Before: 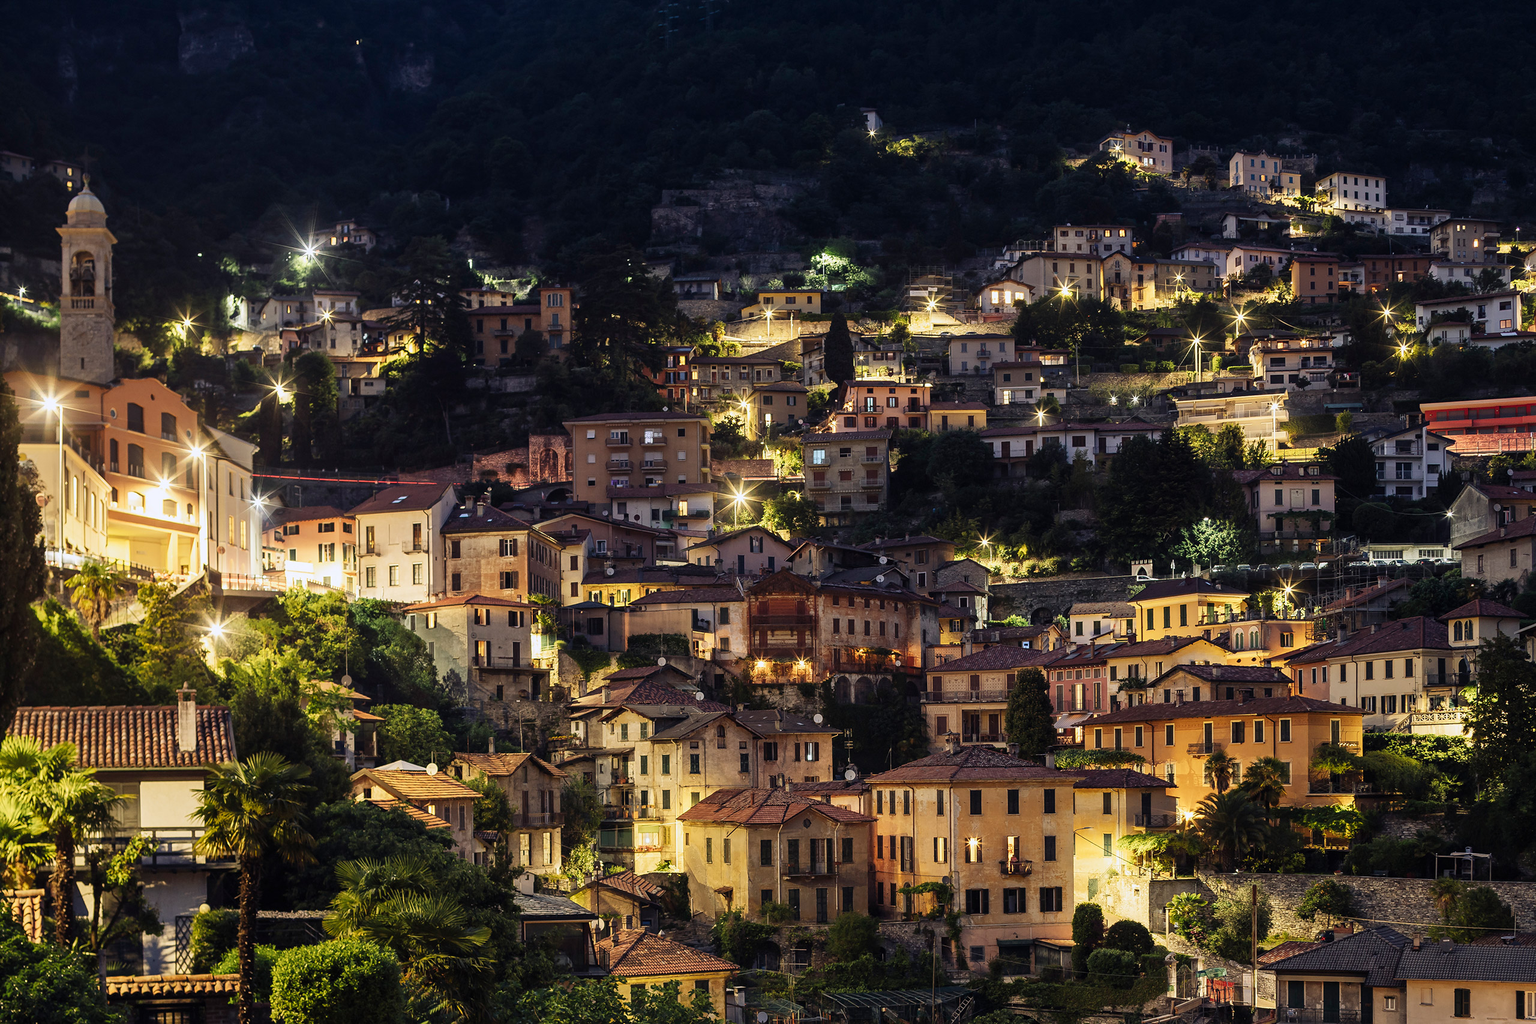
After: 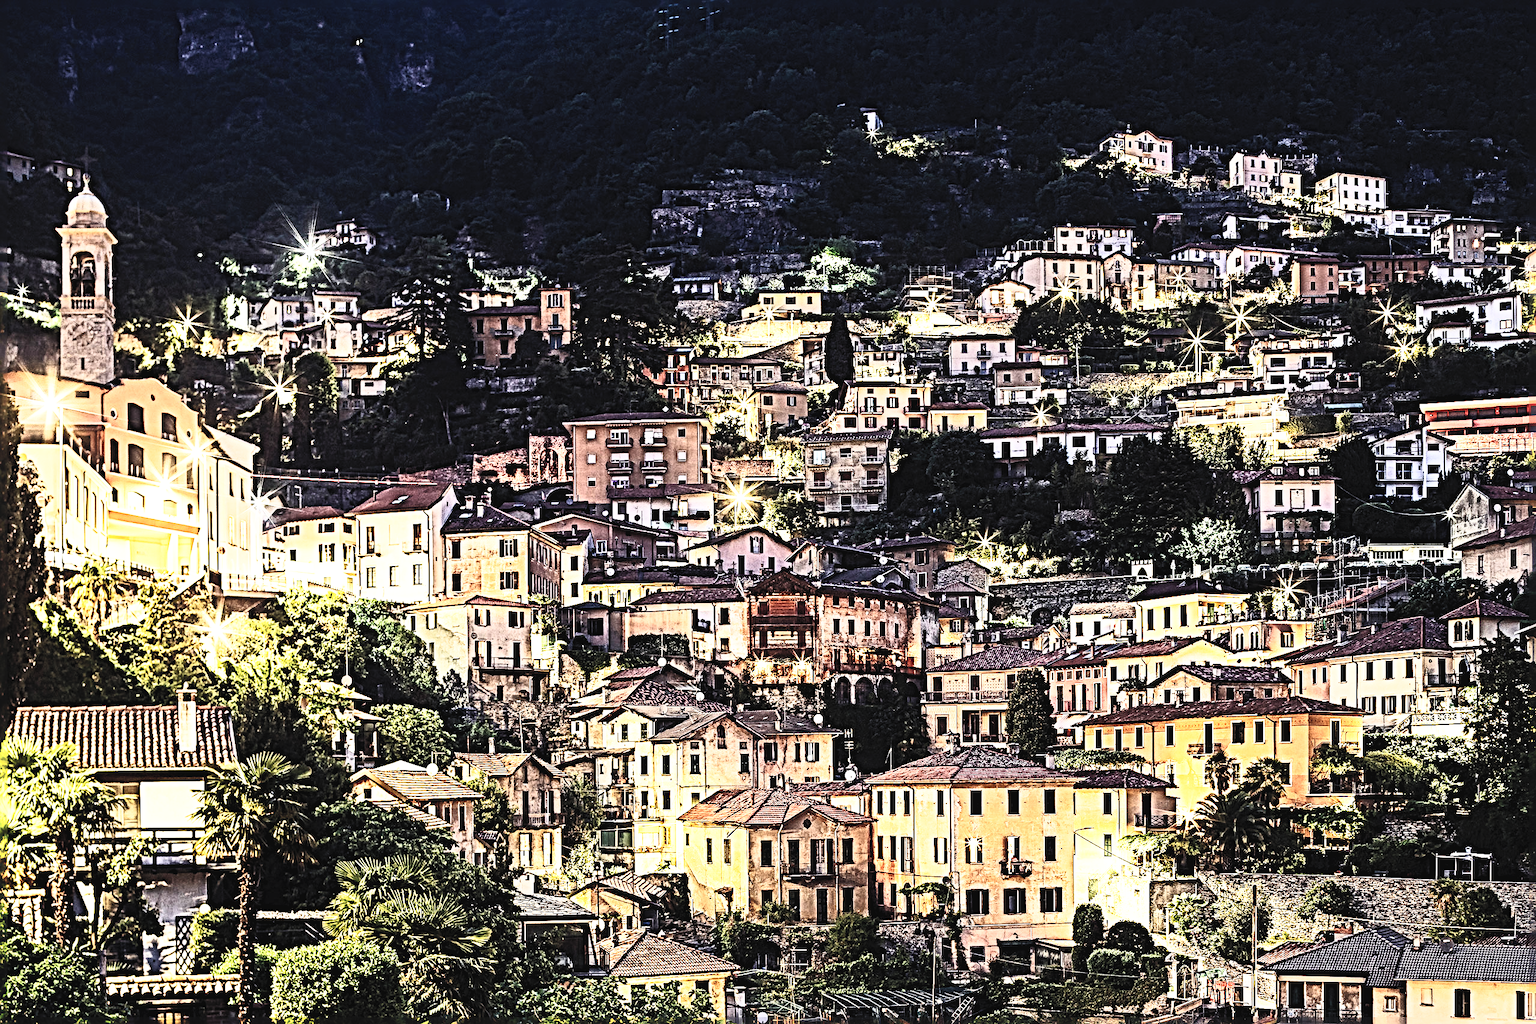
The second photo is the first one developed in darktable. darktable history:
base curve: curves: ch0 [(0, 0) (0.007, 0.004) (0.027, 0.03) (0.046, 0.07) (0.207, 0.54) (0.442, 0.872) (0.673, 0.972) (1, 1)], preserve colors none
contrast brightness saturation: contrast 0.43, brightness 0.56, saturation -0.19
sharpen: radius 6.3, amount 1.8, threshold 0
